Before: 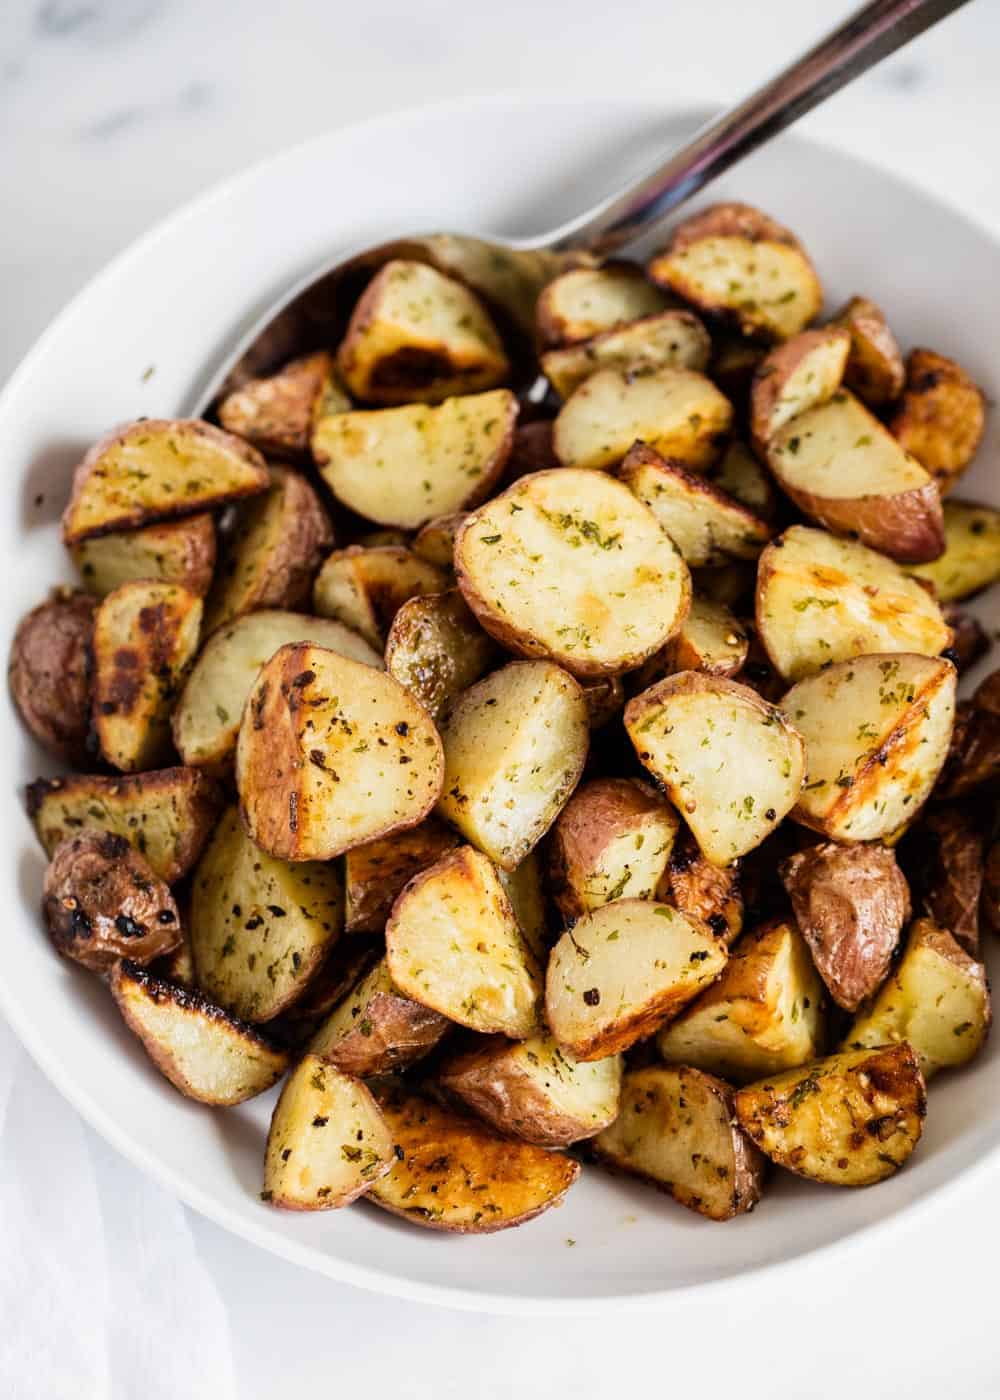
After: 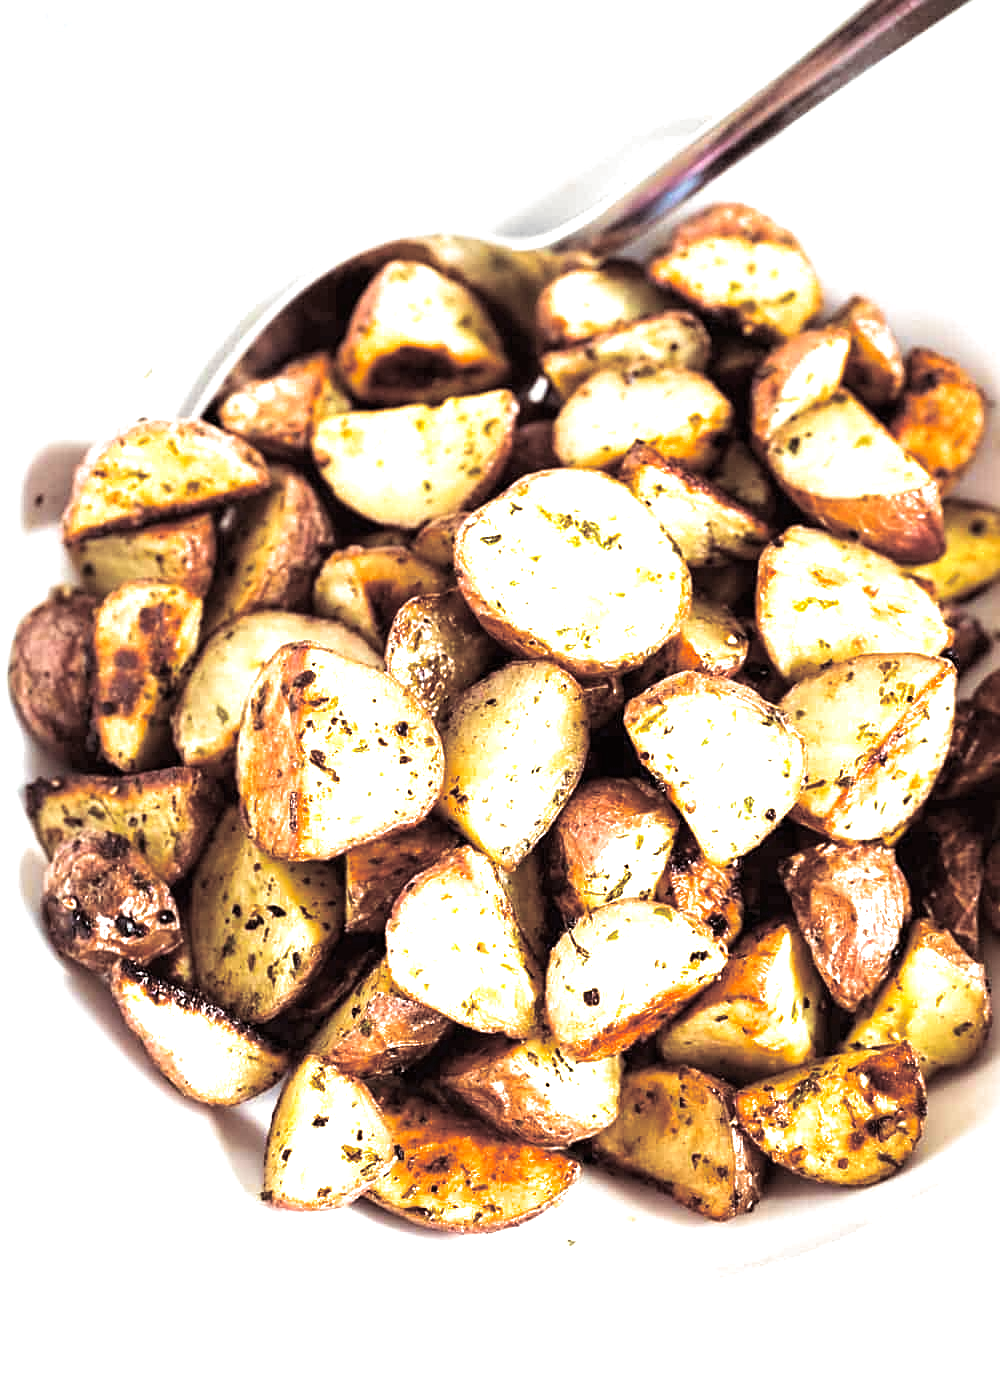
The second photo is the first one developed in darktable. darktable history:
sharpen: on, module defaults
exposure: black level correction 0, exposure 1.2 EV, compensate exposure bias true, compensate highlight preservation false
color balance: mode lift, gamma, gain (sRGB)
split-toning: shadows › saturation 0.24, highlights › hue 54°, highlights › saturation 0.24
